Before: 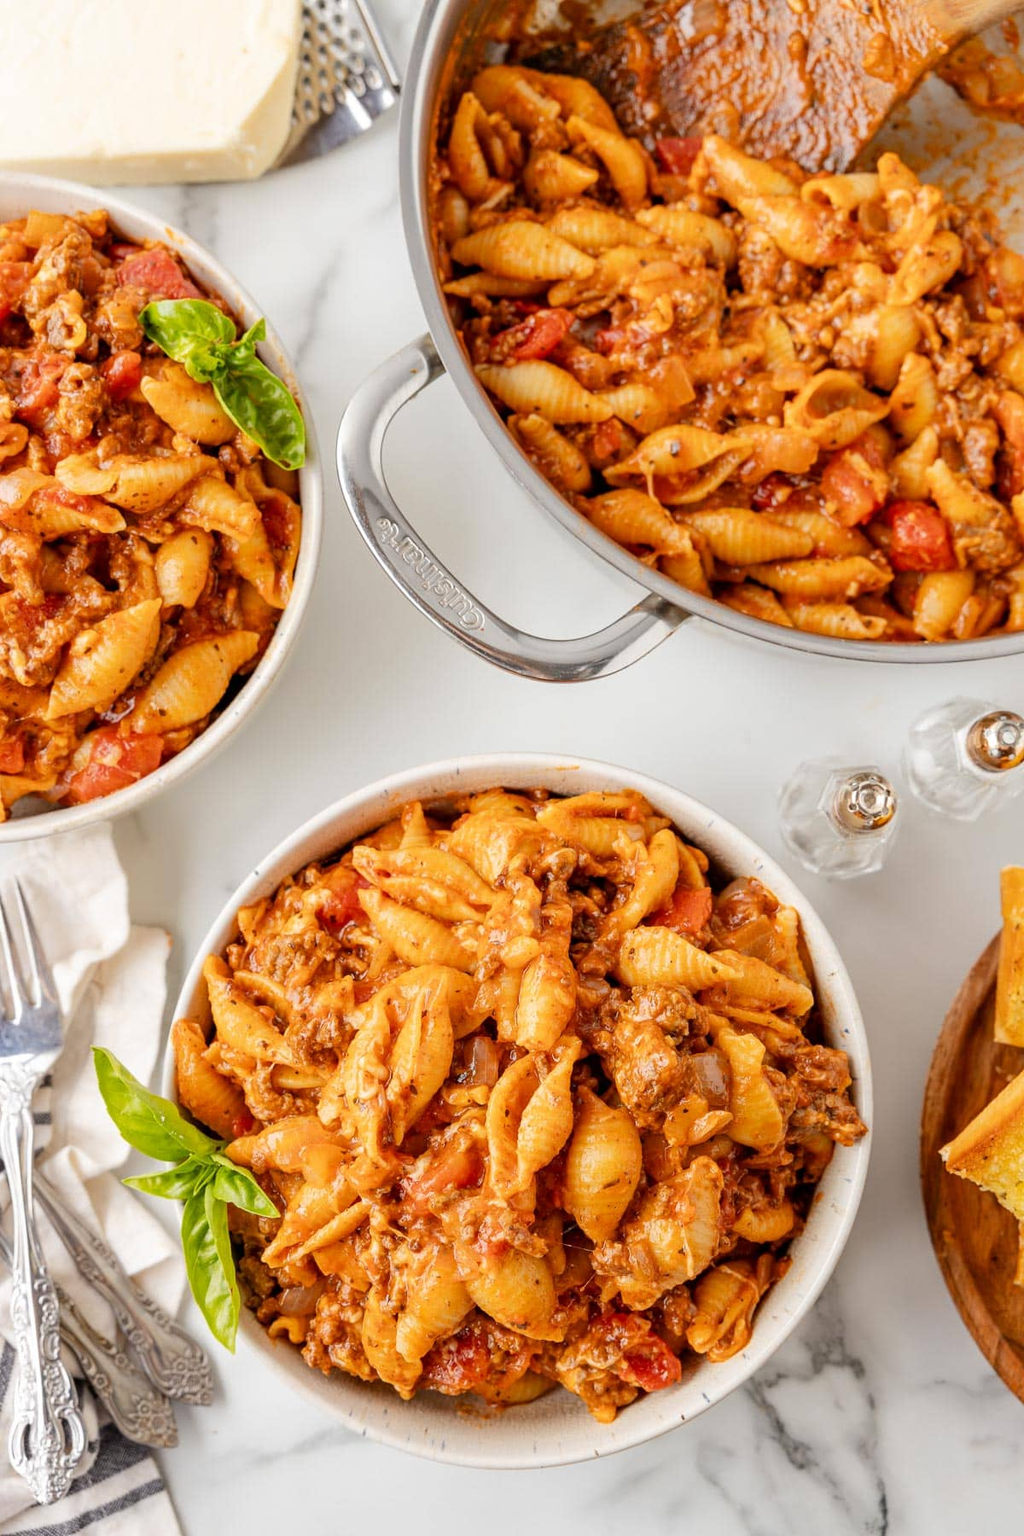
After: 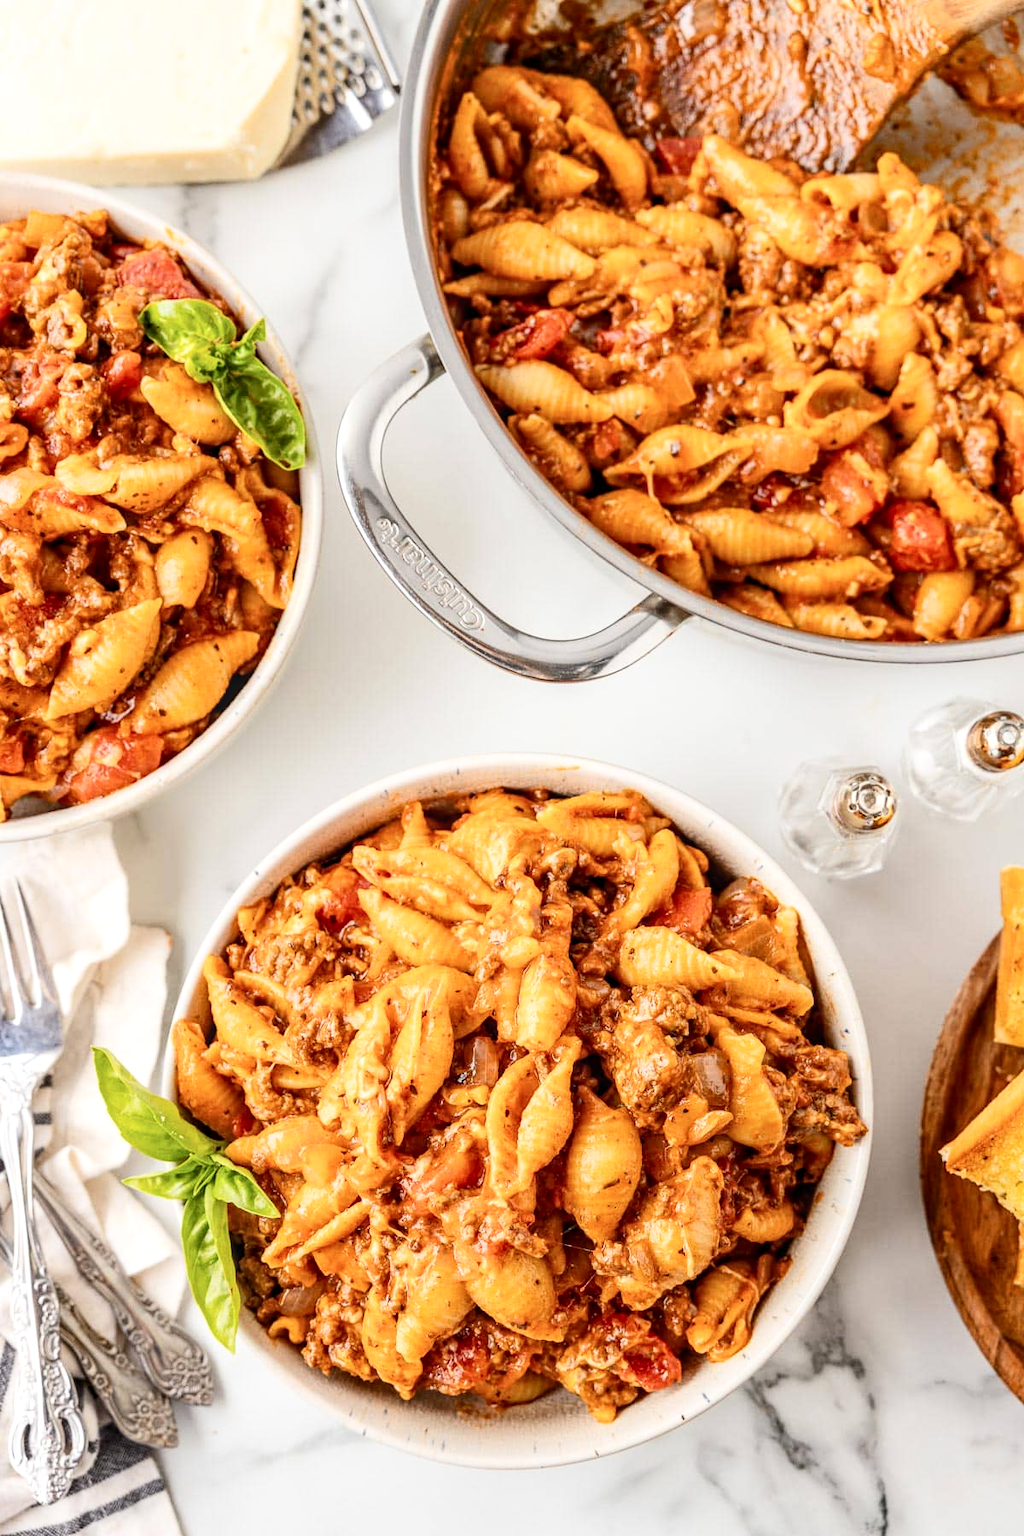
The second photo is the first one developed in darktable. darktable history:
contrast brightness saturation: contrast 0.244, brightness 0.094
local contrast: on, module defaults
